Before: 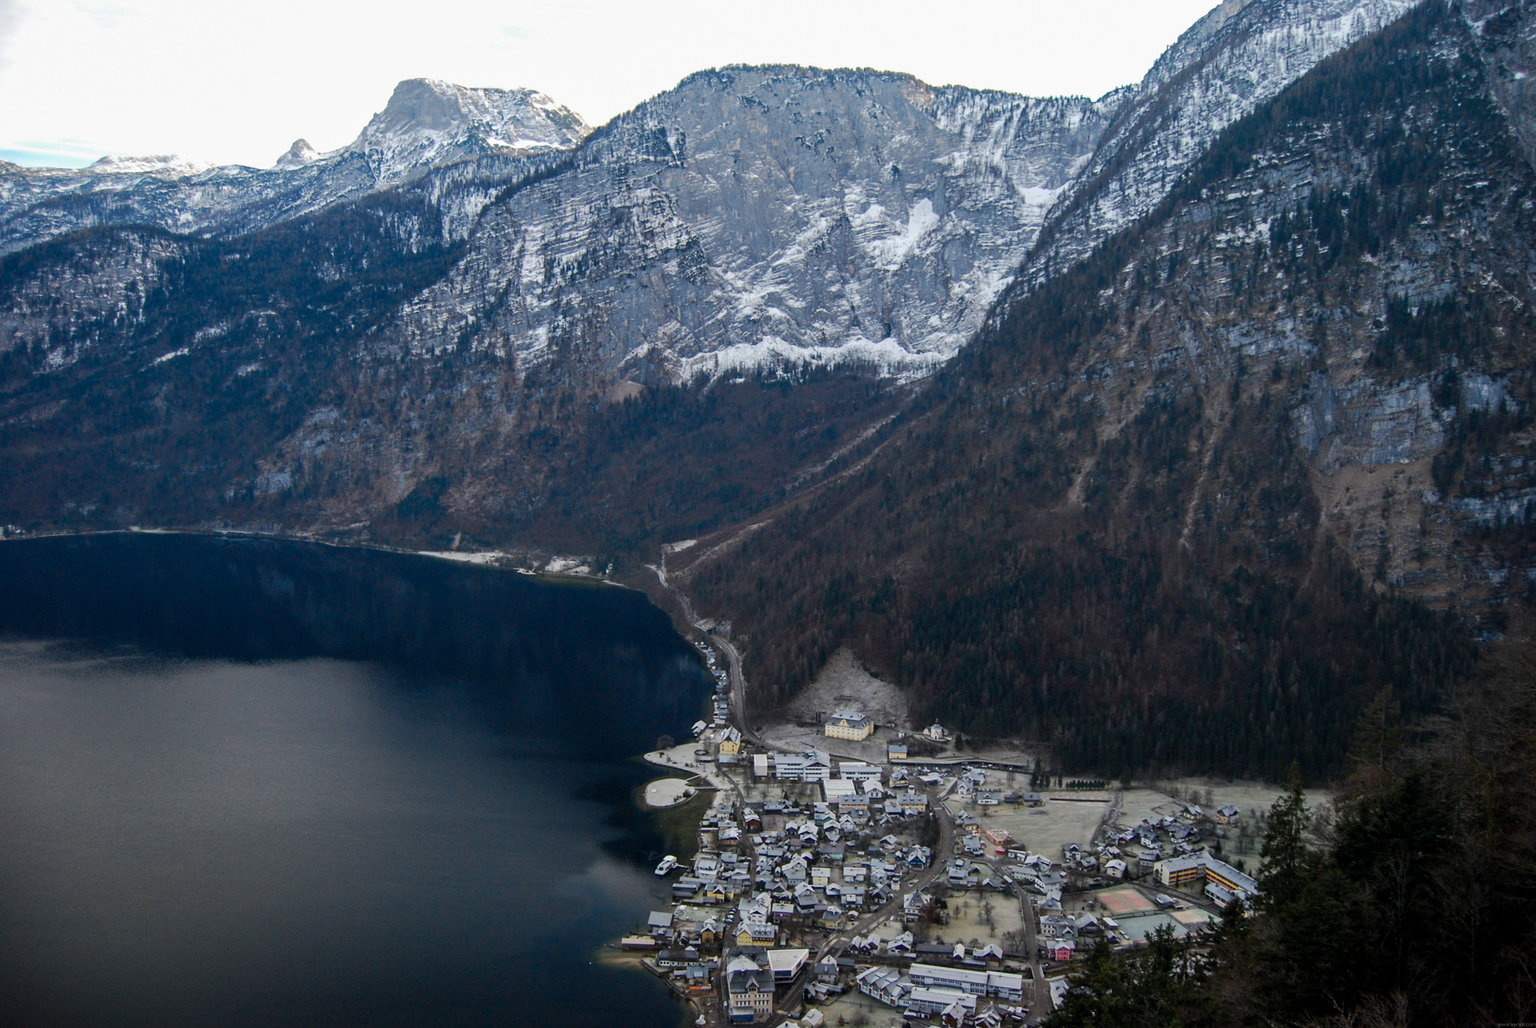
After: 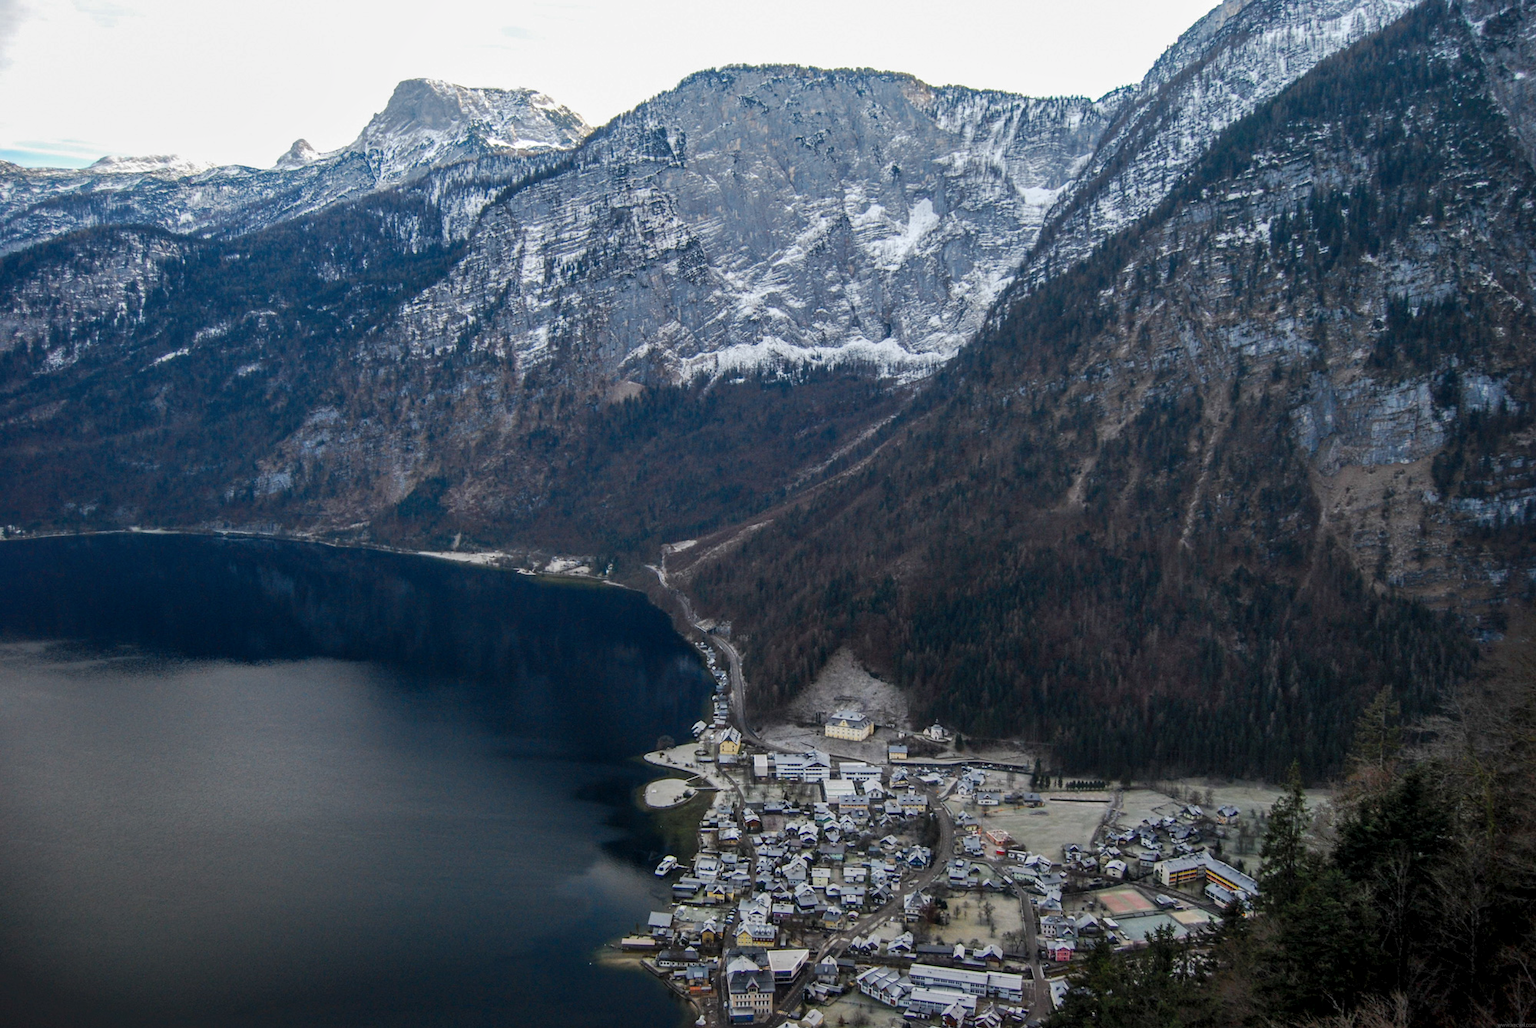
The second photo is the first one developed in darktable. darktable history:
local contrast: detail 114%
shadows and highlights: shadows 62.39, white point adjustment 0.486, highlights -33.79, compress 83.38%
